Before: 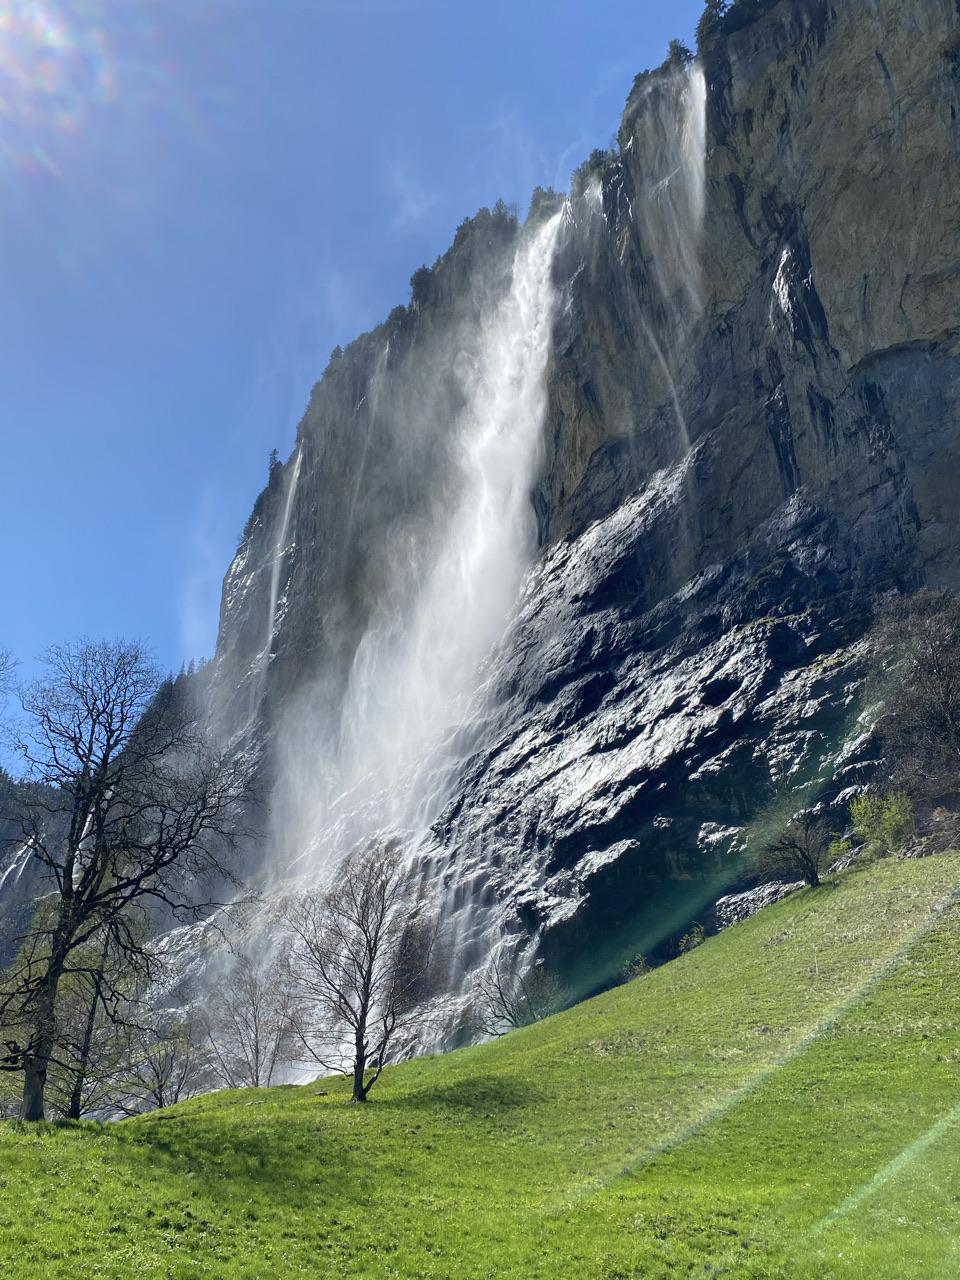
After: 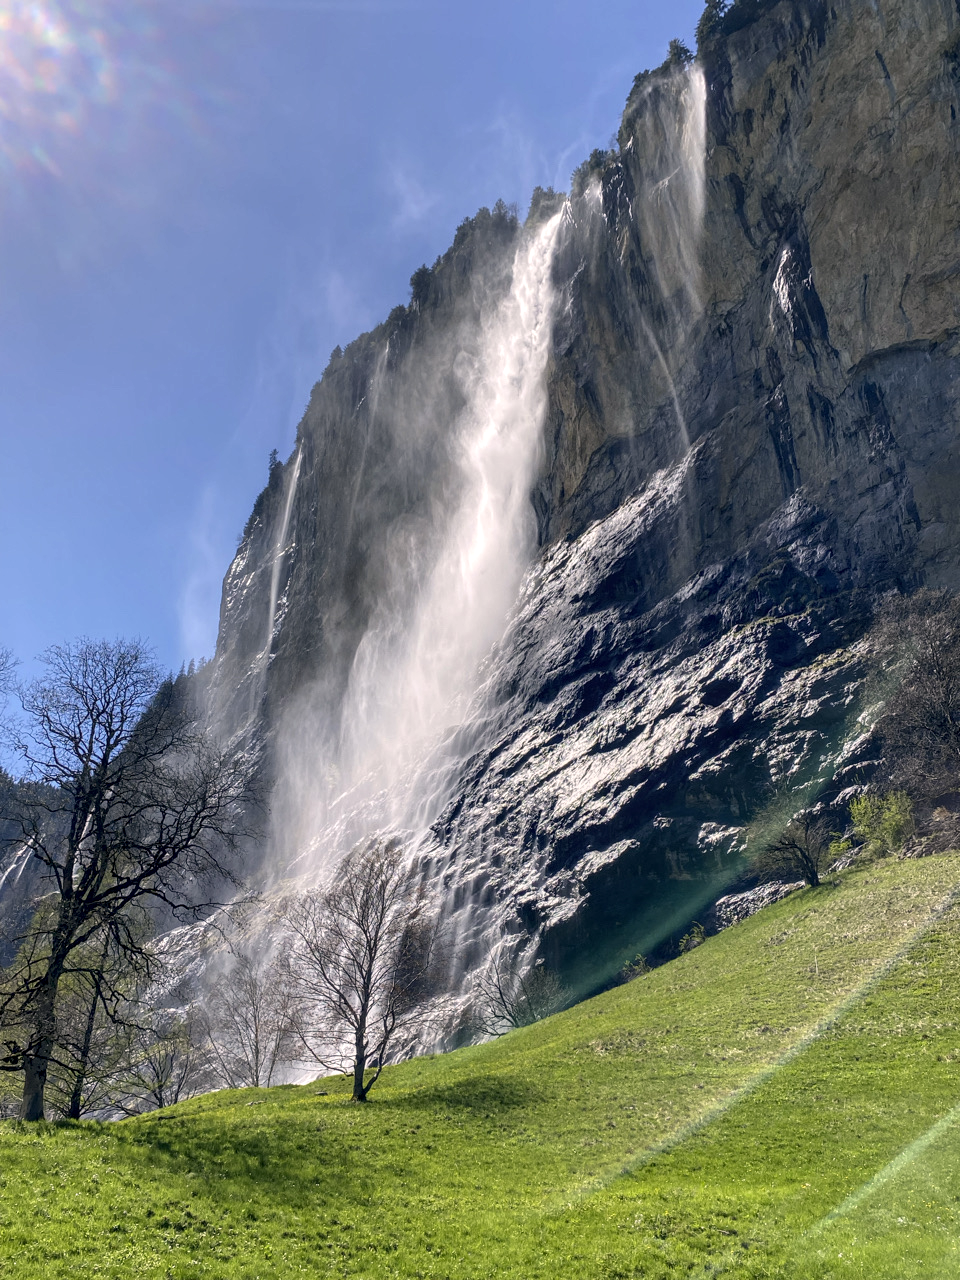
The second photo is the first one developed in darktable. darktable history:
color correction: highlights a* 5.85, highlights b* 4.83
local contrast: detail 130%
